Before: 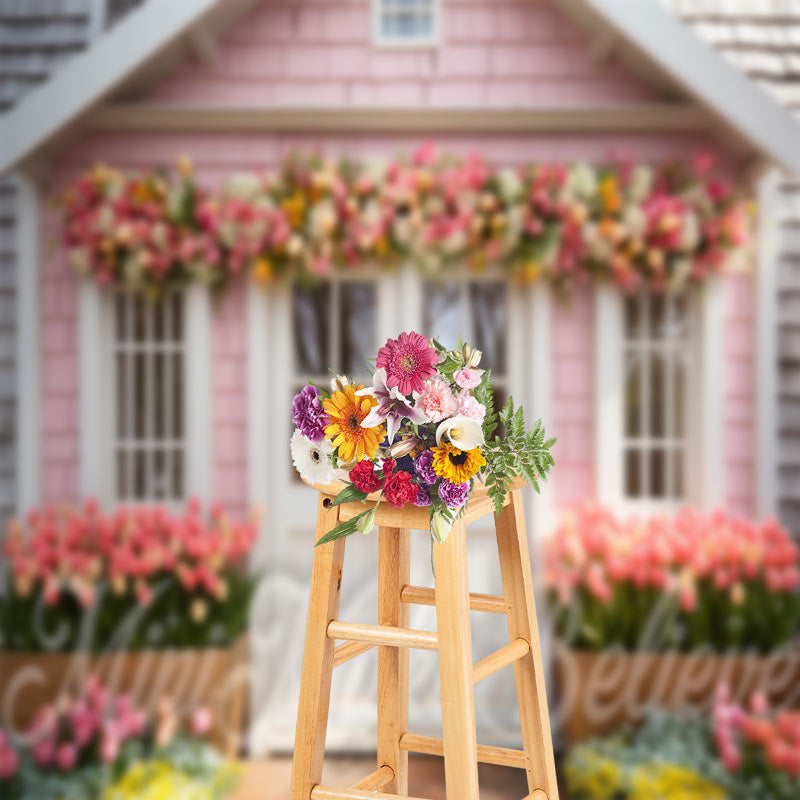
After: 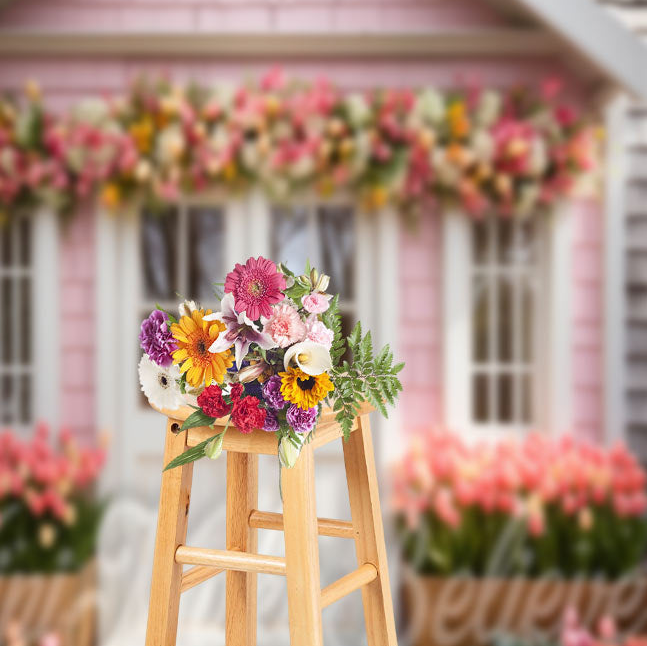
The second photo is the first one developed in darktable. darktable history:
crop: left 19.085%, top 9.484%, right 0%, bottom 9.679%
